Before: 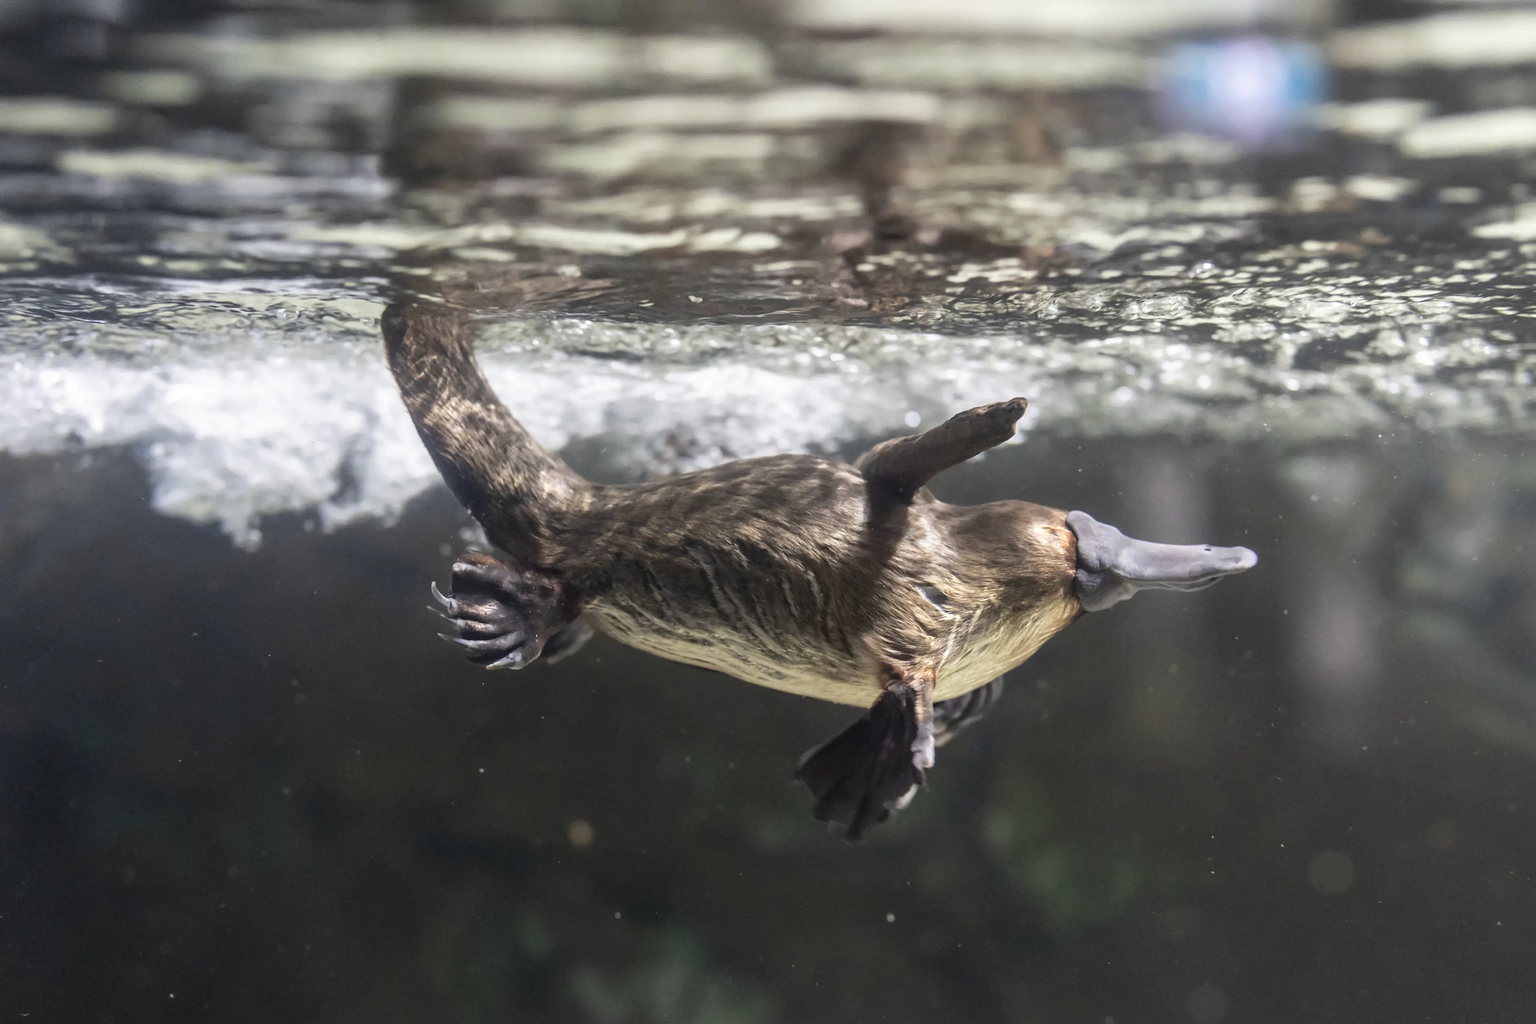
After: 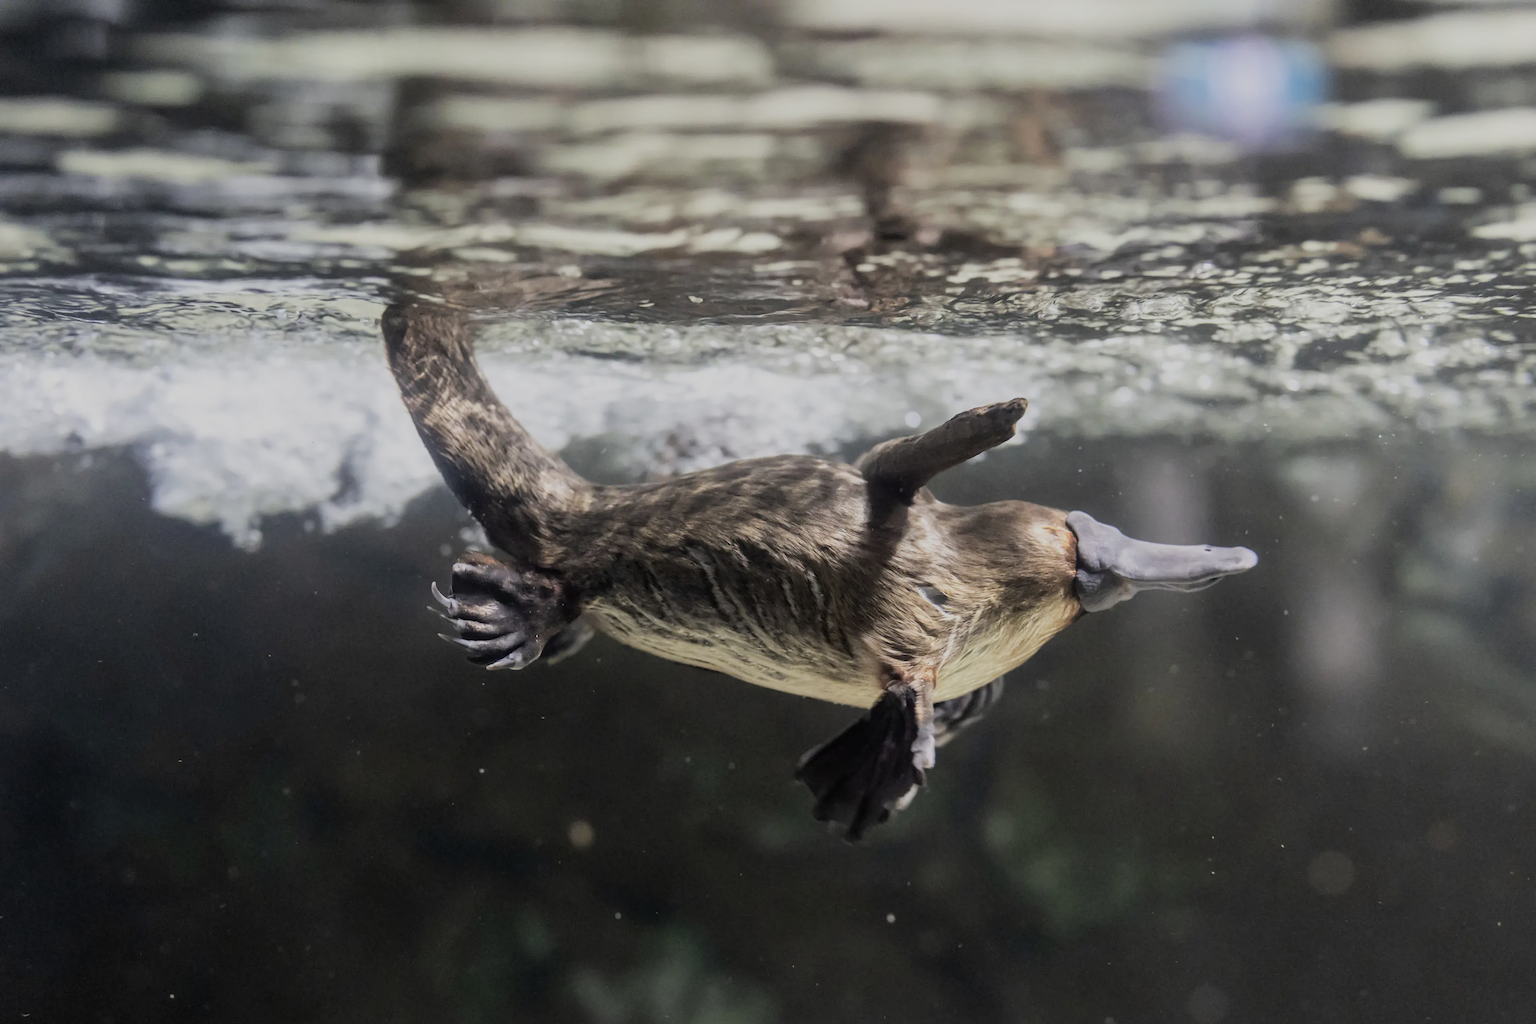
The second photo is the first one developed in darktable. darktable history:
filmic rgb: black relative exposure -8.5 EV, white relative exposure 5.56 EV, hardness 3.38, contrast 1.015
